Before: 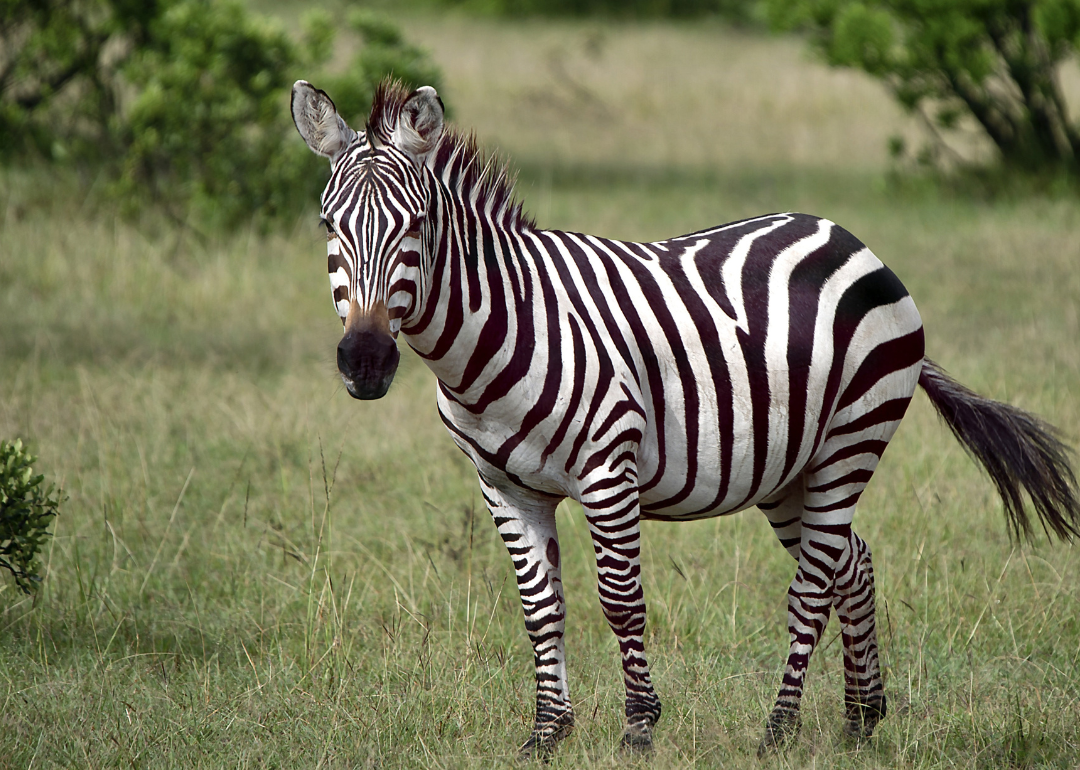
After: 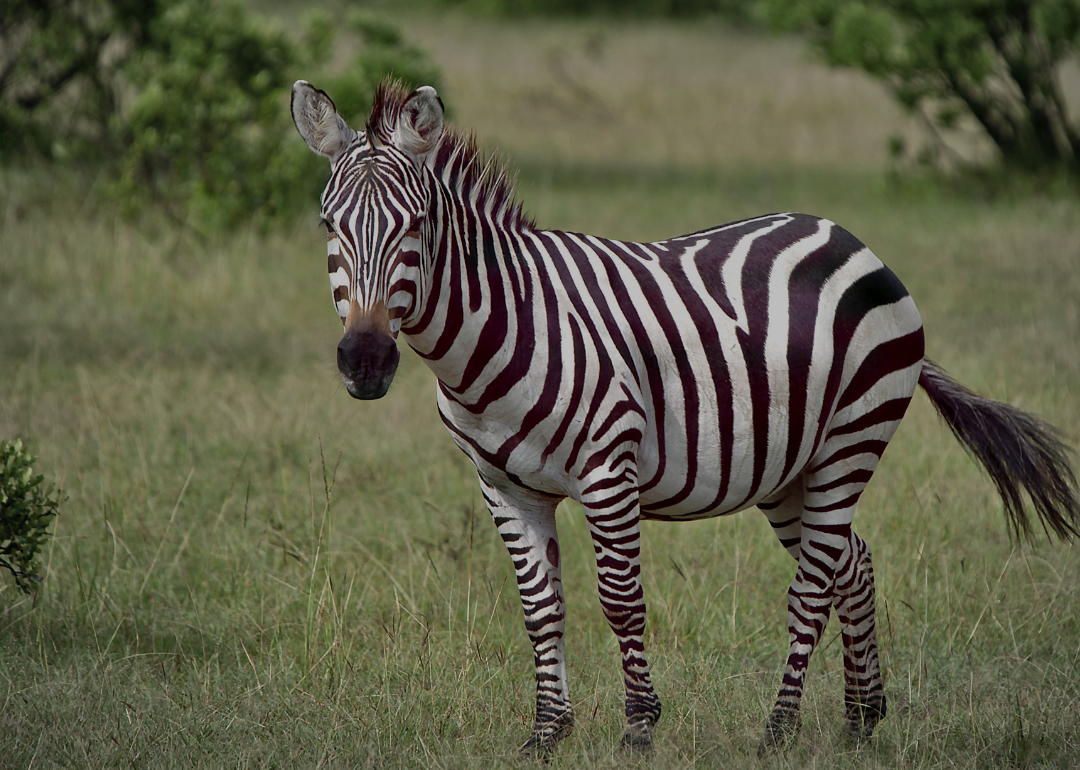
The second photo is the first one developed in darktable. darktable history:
vignetting: fall-off radius 100.89%, width/height ratio 1.343
tone equalizer: -8 EV -0.038 EV, -7 EV 0.036 EV, -6 EV -0.008 EV, -5 EV 0.004 EV, -4 EV -0.04 EV, -3 EV -0.24 EV, -2 EV -0.634 EV, -1 EV -0.965 EV, +0 EV -0.954 EV, mask exposure compensation -0.508 EV
